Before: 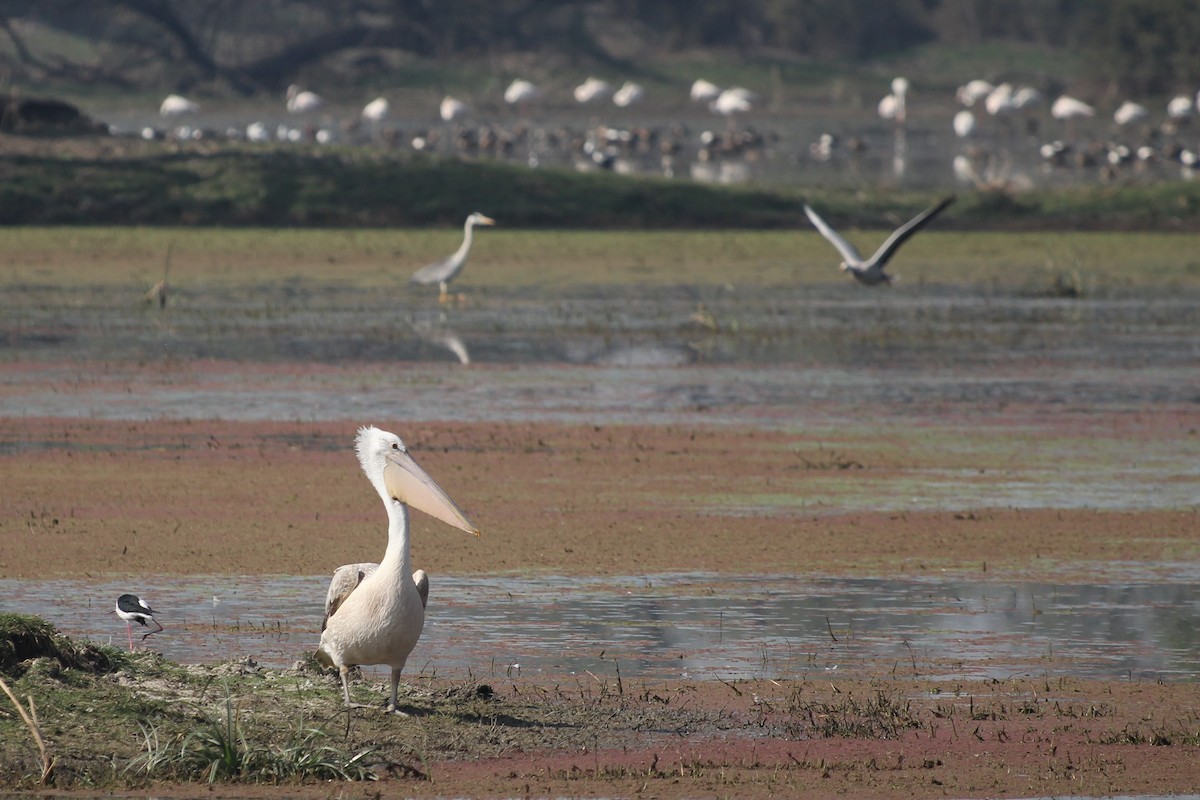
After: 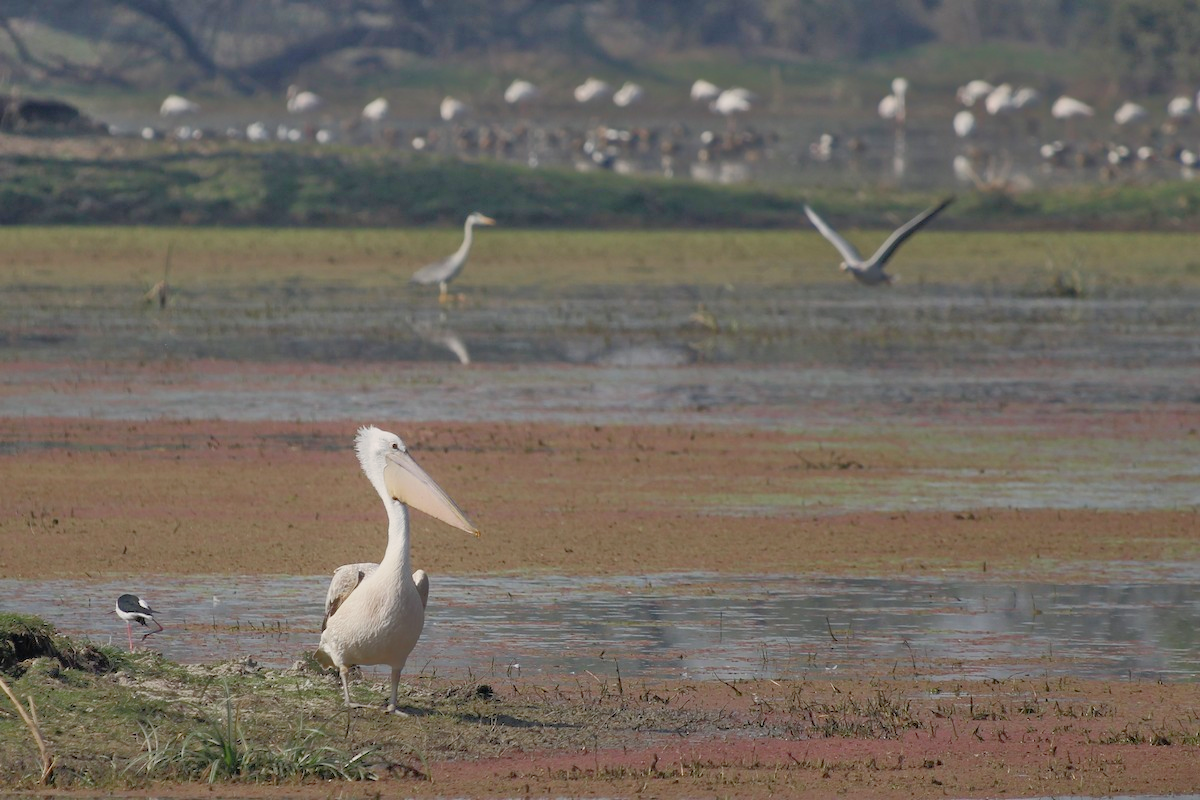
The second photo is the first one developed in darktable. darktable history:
tone equalizer: -8 EV -0.528 EV, -7 EV -0.319 EV, -6 EV -0.083 EV, -5 EV 0.413 EV, -4 EV 0.985 EV, -3 EV 0.791 EV, -2 EV -0.01 EV, -1 EV 0.14 EV, +0 EV -0.012 EV, smoothing 1
filmic rgb: black relative exposure -16 EV, threshold -0.33 EV, transition 3.19 EV, structure ↔ texture 100%, target black luminance 0%, hardness 7.57, latitude 72.96%, contrast 0.908, highlights saturation mix 10%, shadows ↔ highlights balance -0.38%, add noise in highlights 0, preserve chrominance no, color science v4 (2020), iterations of high-quality reconstruction 10, enable highlight reconstruction true
